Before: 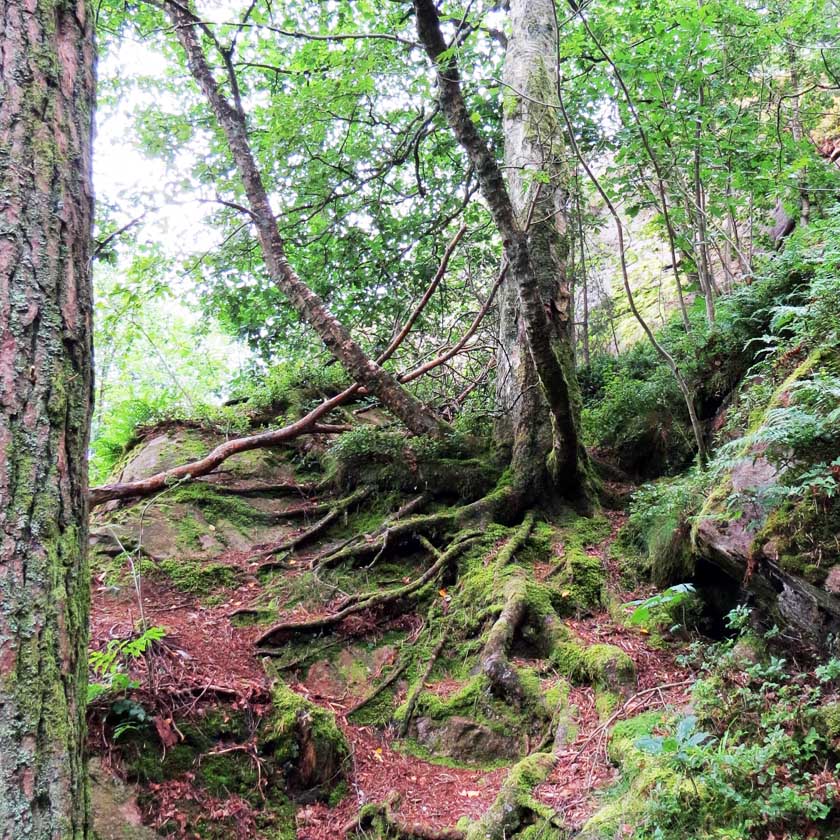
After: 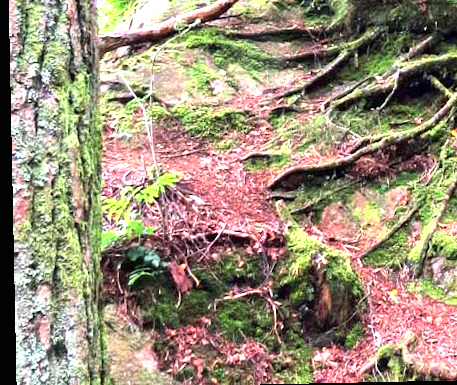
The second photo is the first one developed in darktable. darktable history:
rotate and perspective: rotation -1.17°, automatic cropping off
crop and rotate: top 54.778%, right 46.61%, bottom 0.159%
exposure: black level correction 0, exposure 1.379 EV, compensate exposure bias true, compensate highlight preservation false
